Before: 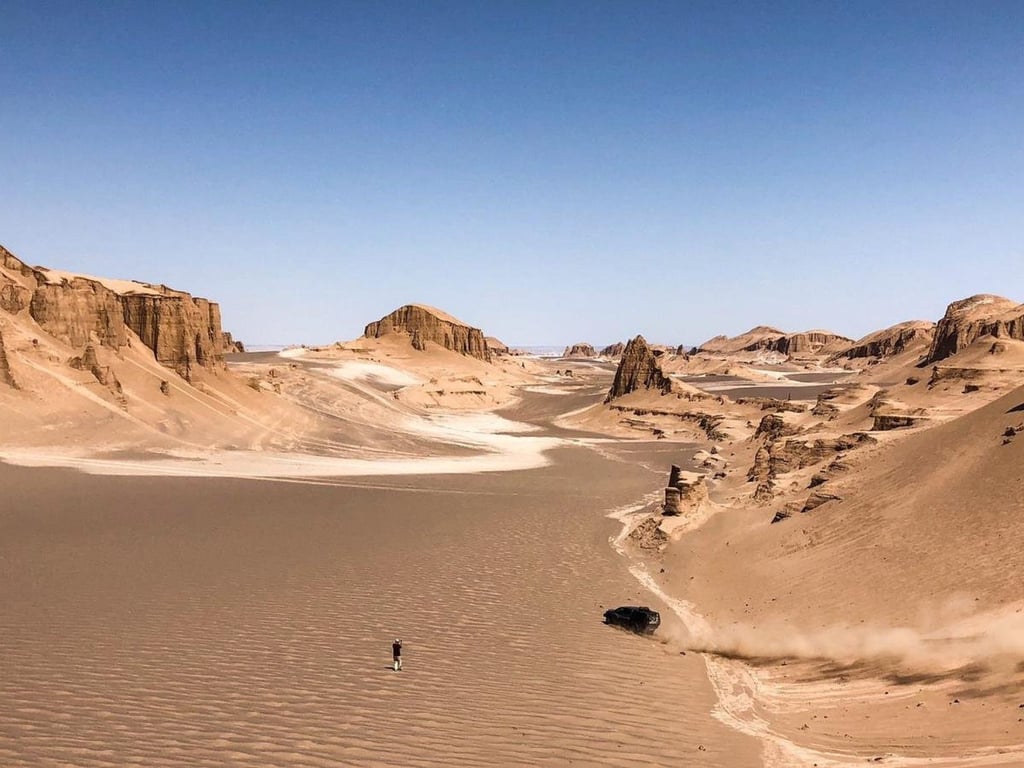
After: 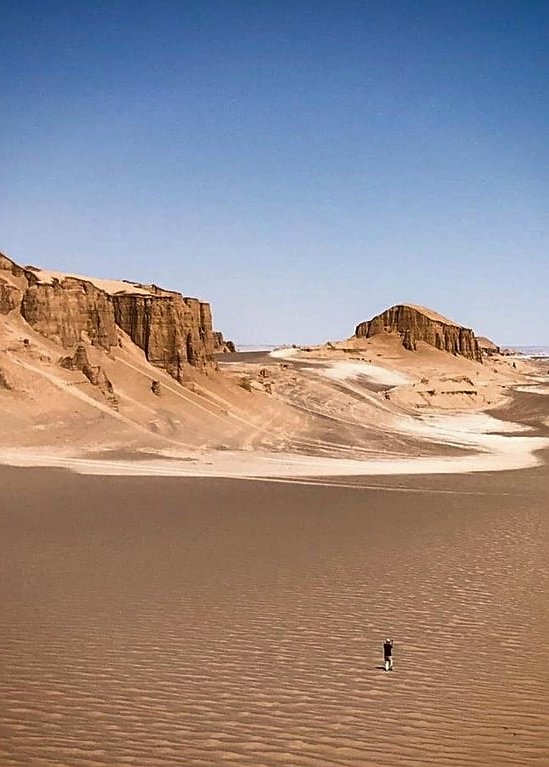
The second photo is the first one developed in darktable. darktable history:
shadows and highlights: shadows 43.62, white point adjustment -1.29, soften with gaussian
sharpen: amount 0.491
crop: left 0.88%, right 45.46%, bottom 0.087%
vignetting: fall-off radius 61.1%, saturation 0.379, unbound false
